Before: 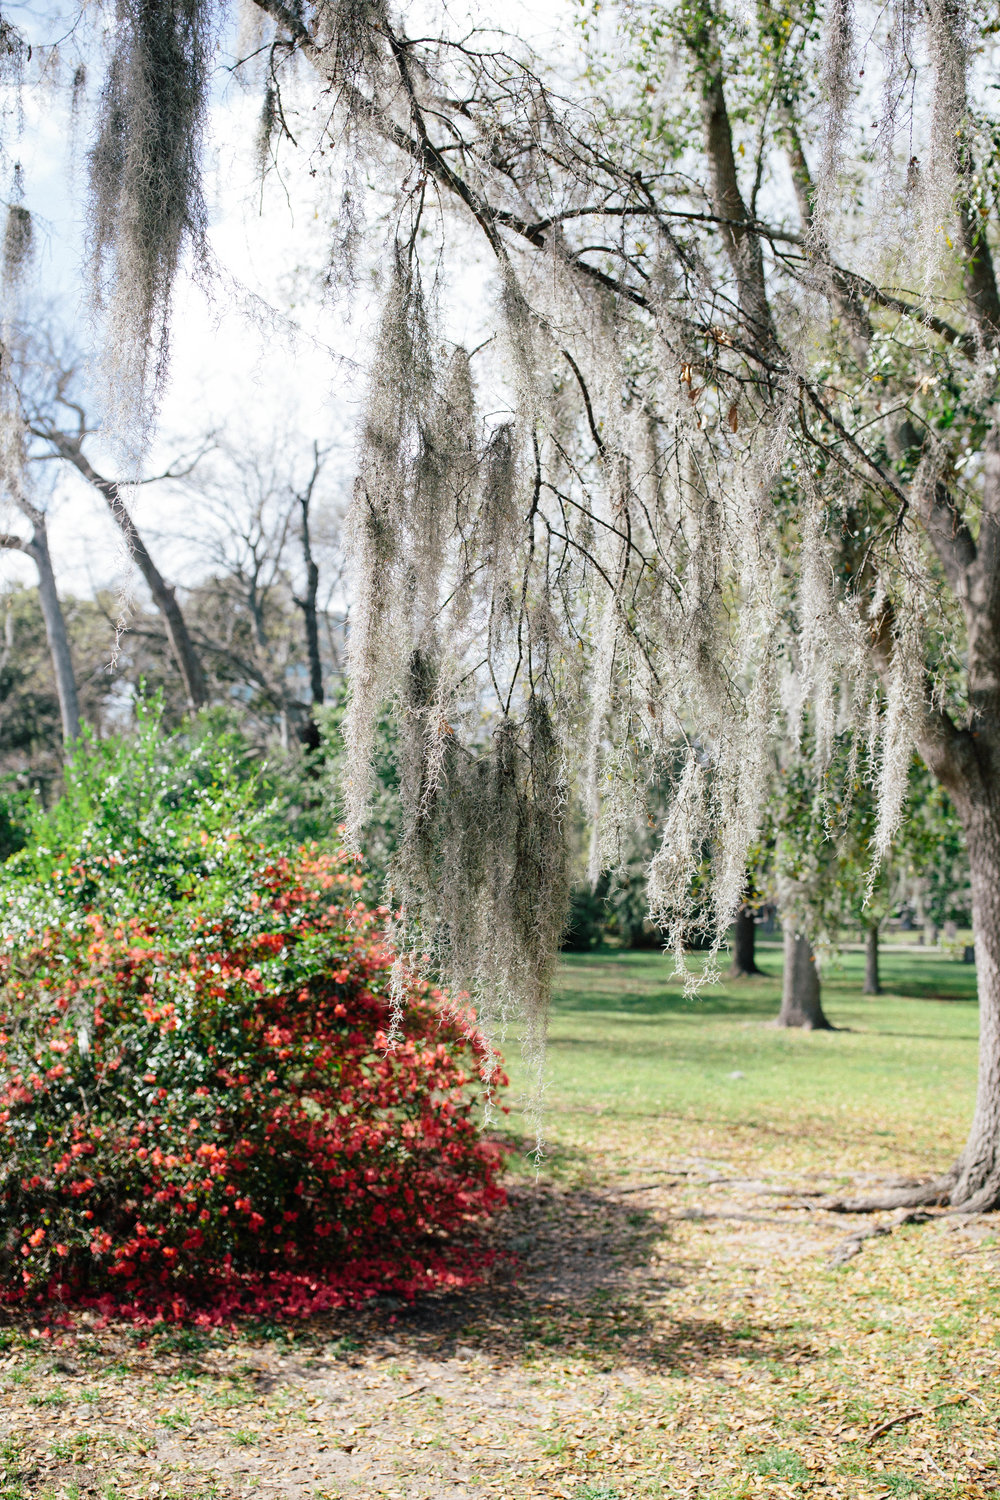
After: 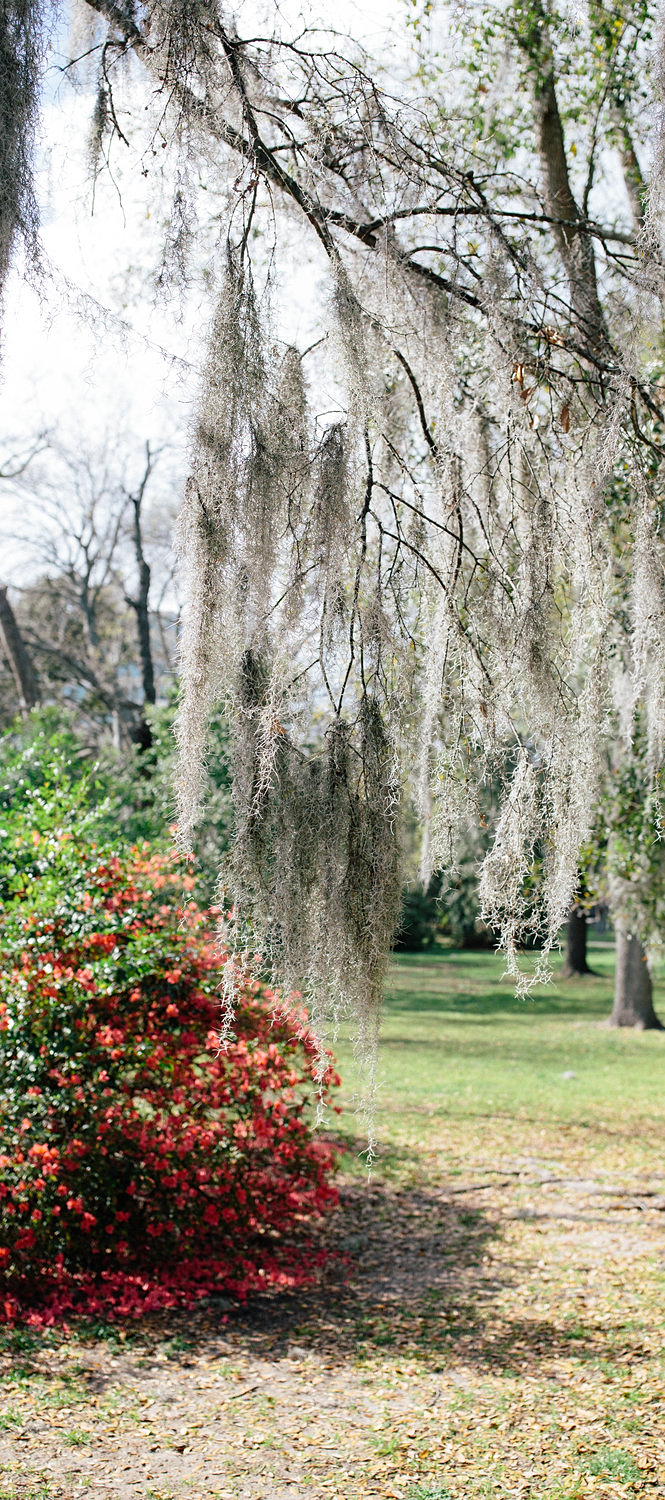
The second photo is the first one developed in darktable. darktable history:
white balance: emerald 1
crop: left 16.899%, right 16.556%
sharpen: radius 1.272, amount 0.305, threshold 0
